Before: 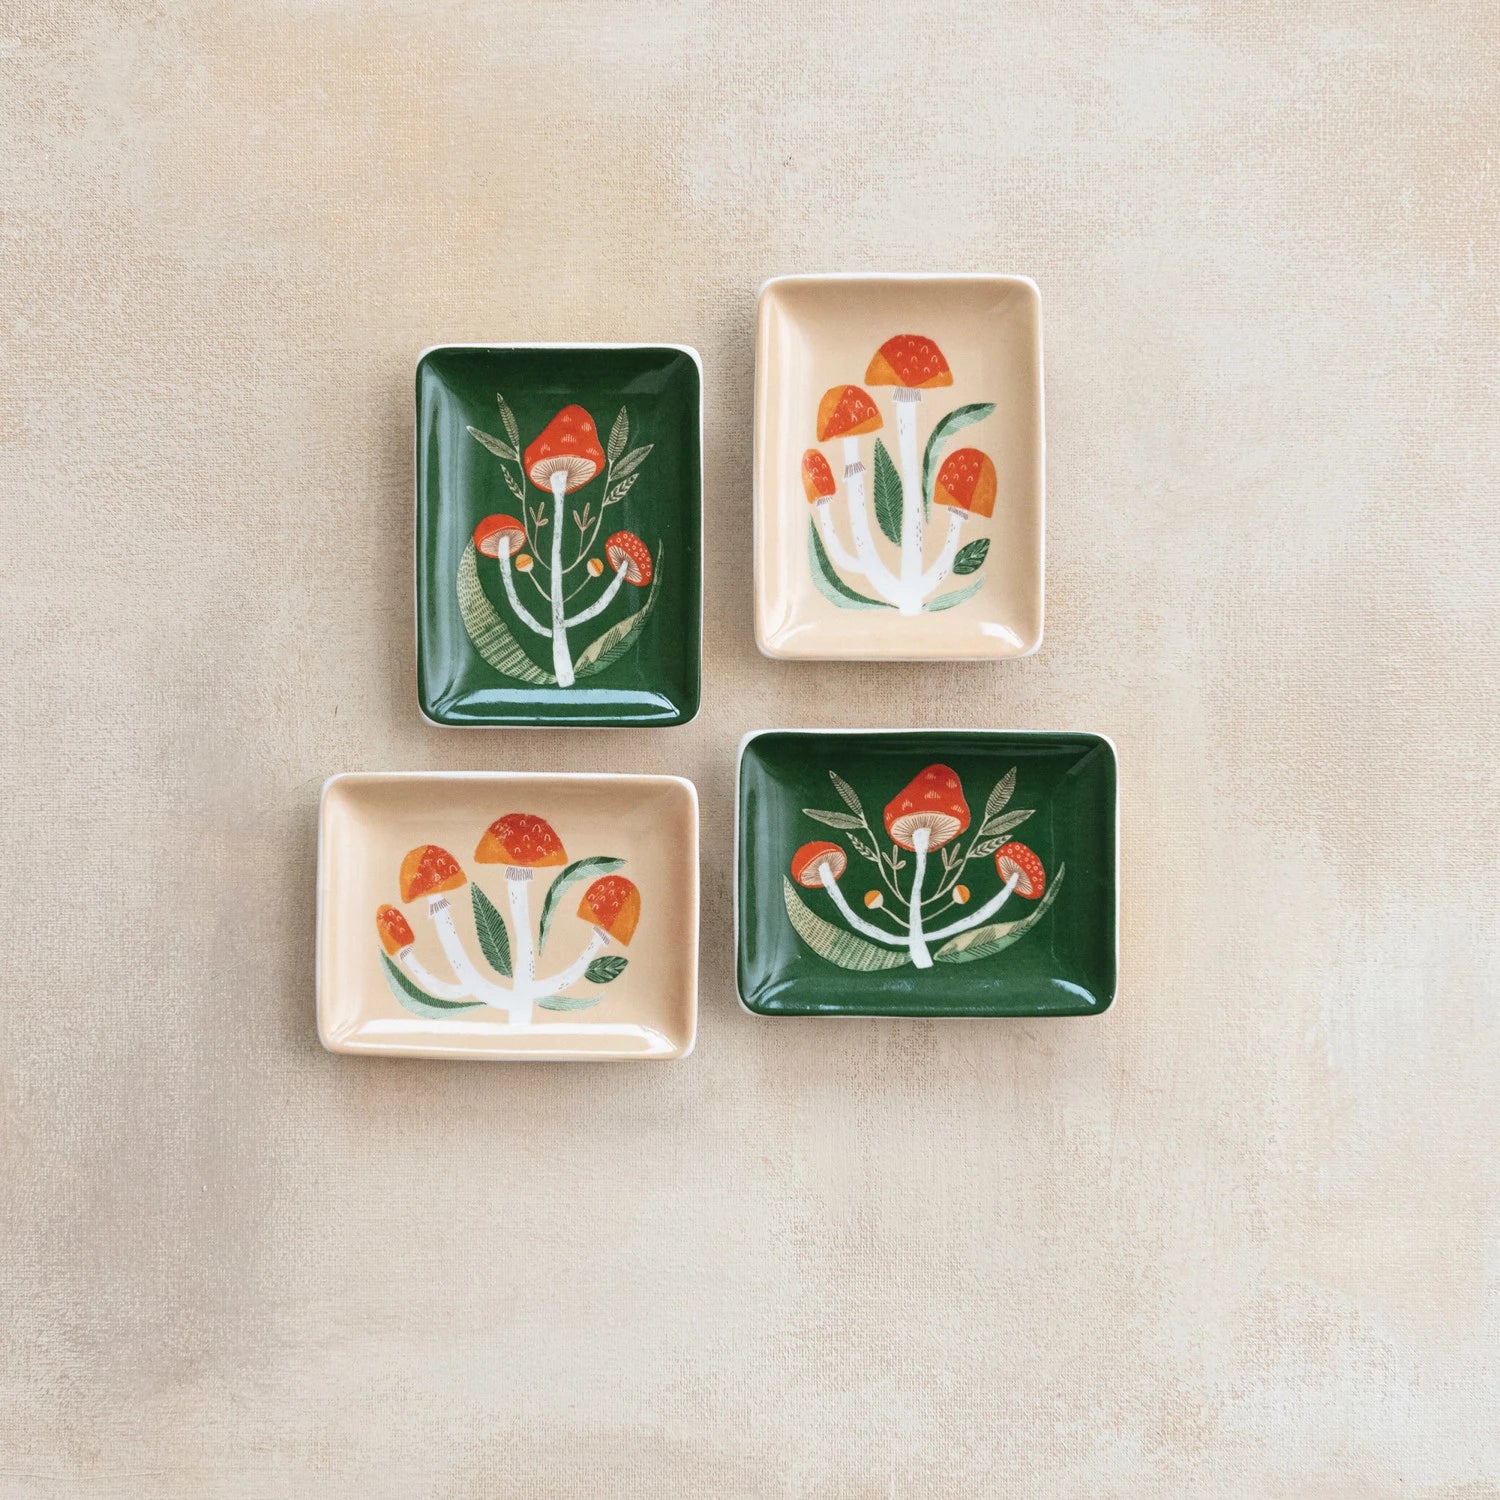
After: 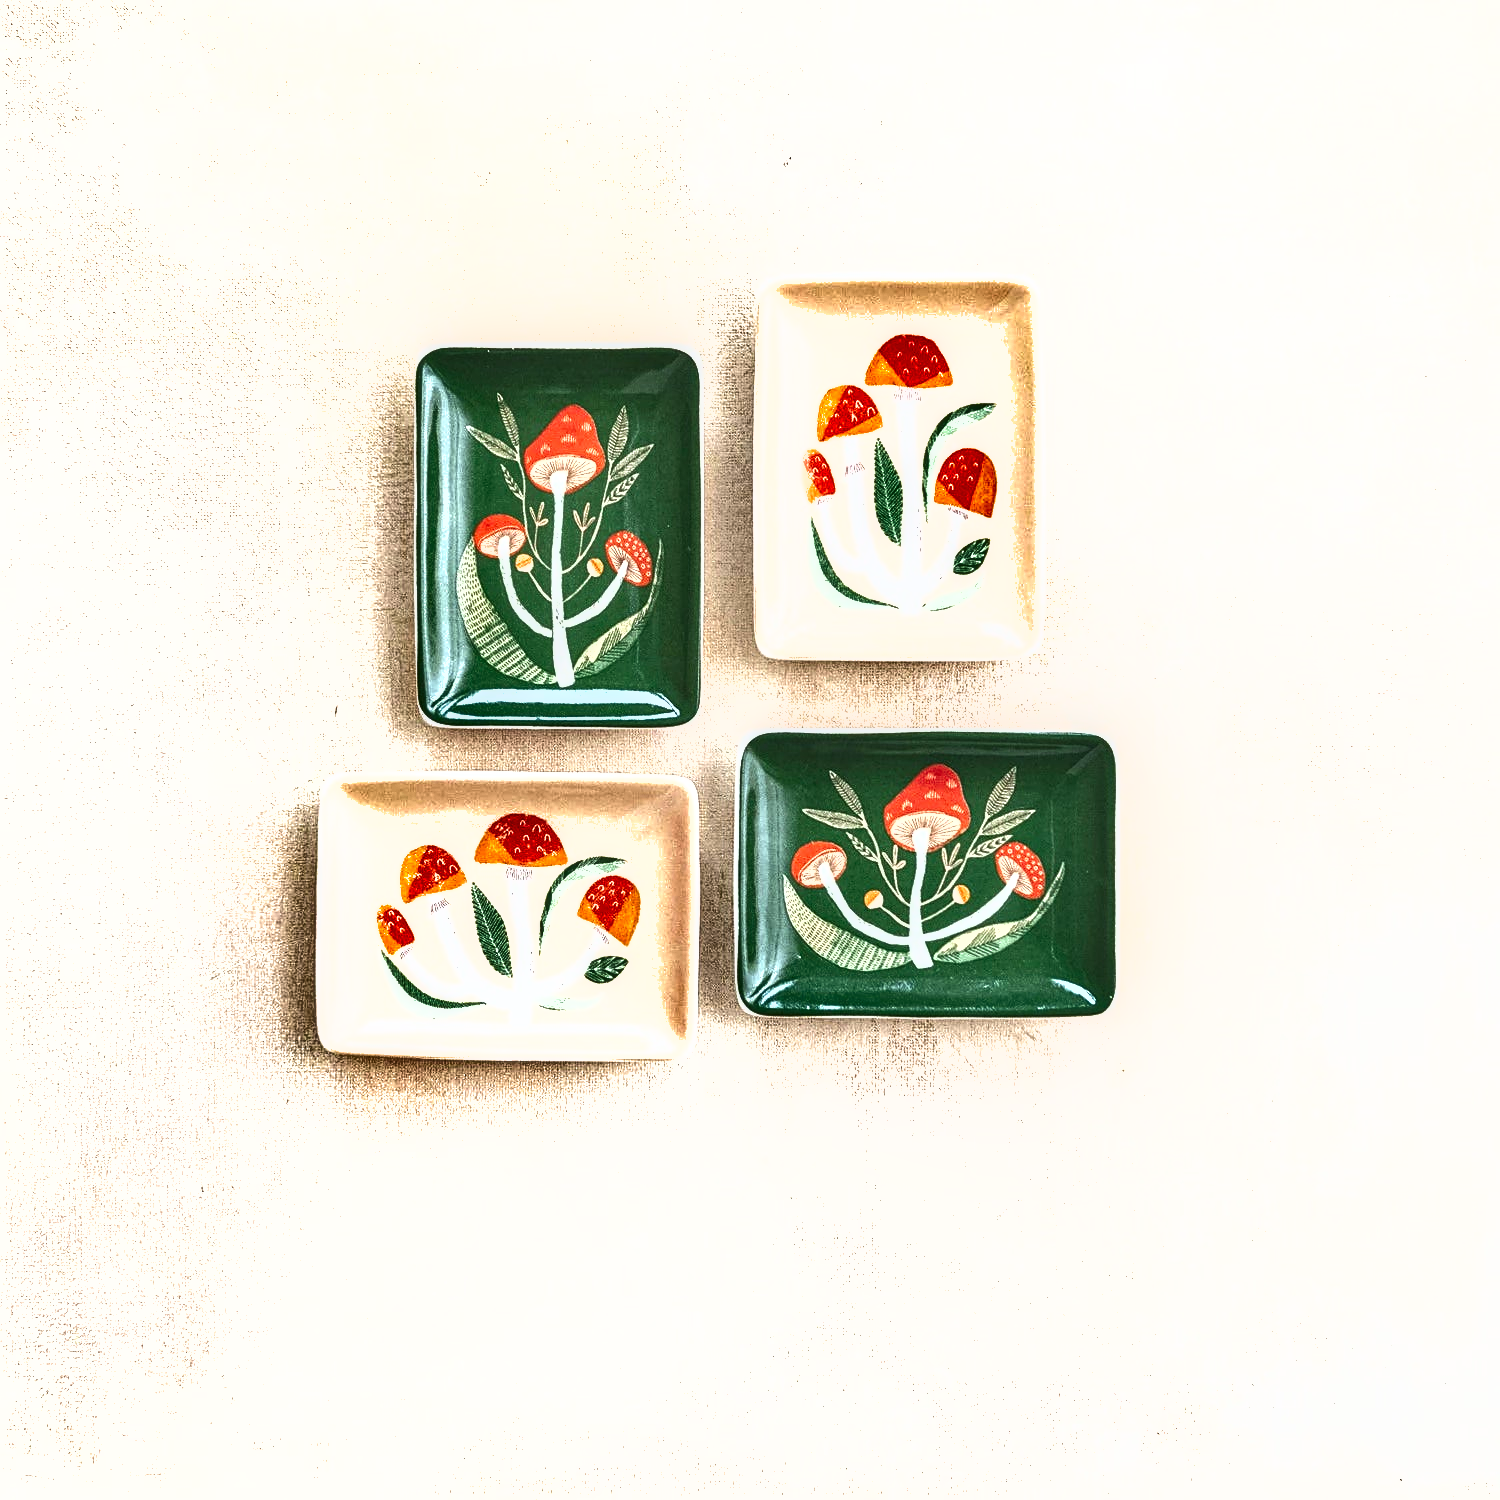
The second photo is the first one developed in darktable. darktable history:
local contrast: on, module defaults
exposure: black level correction 0, exposure 1.199 EV, compensate highlight preservation false
sharpen: on, module defaults
shadows and highlights: shadows 30.69, highlights -62.71, soften with gaussian
